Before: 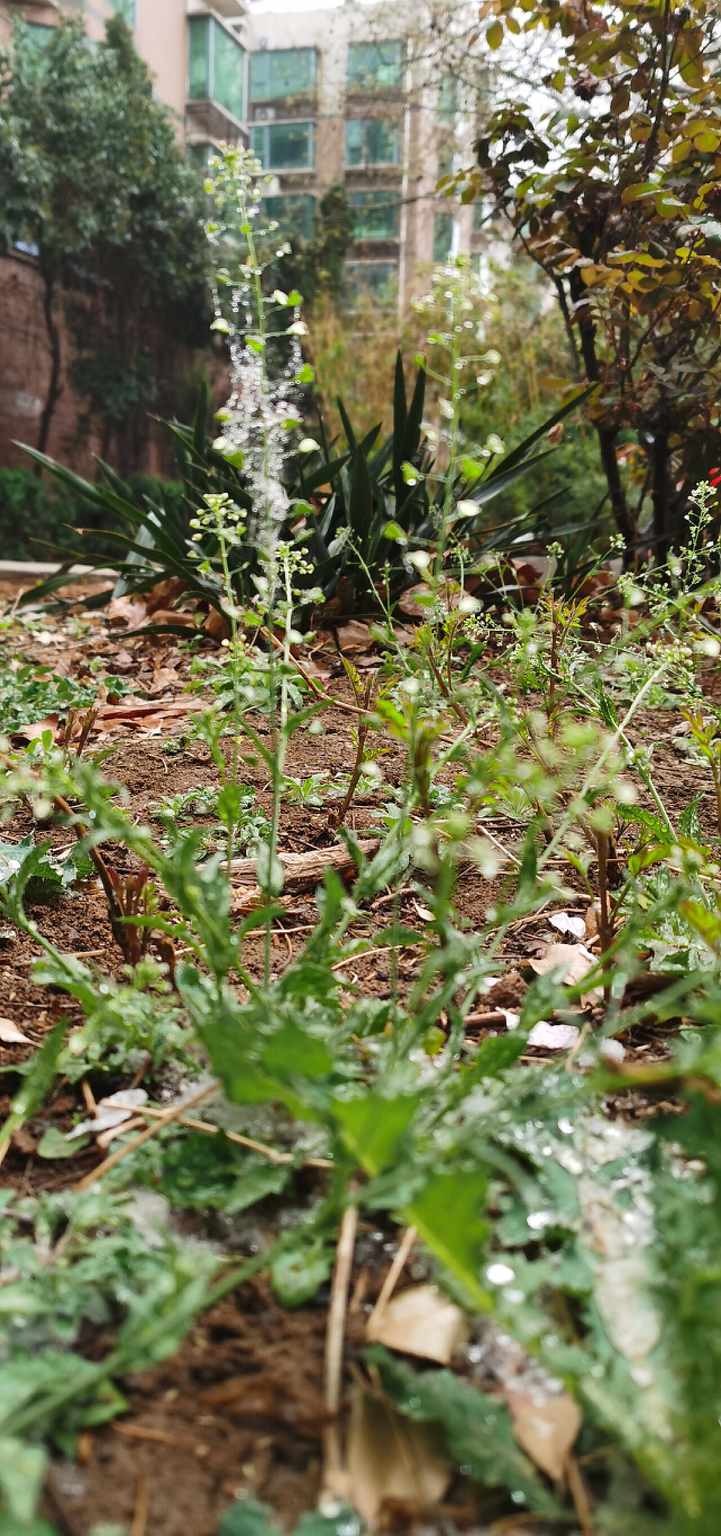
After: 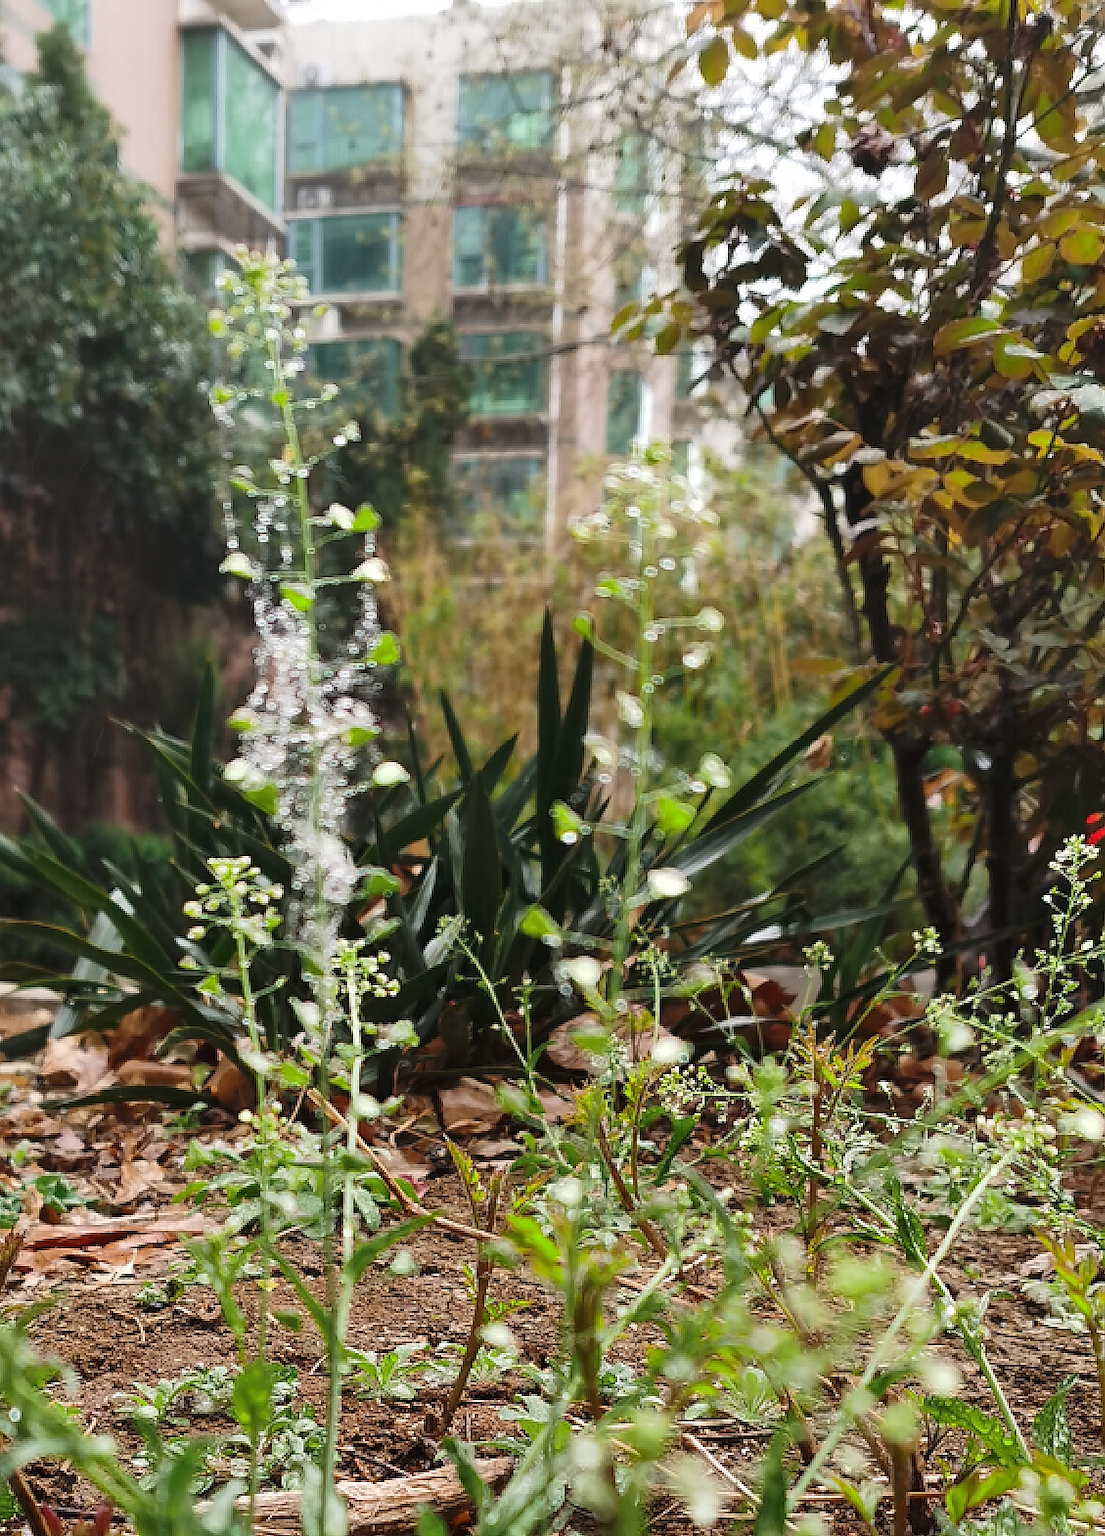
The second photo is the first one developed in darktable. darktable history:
crop and rotate: left 11.678%, bottom 42.397%
